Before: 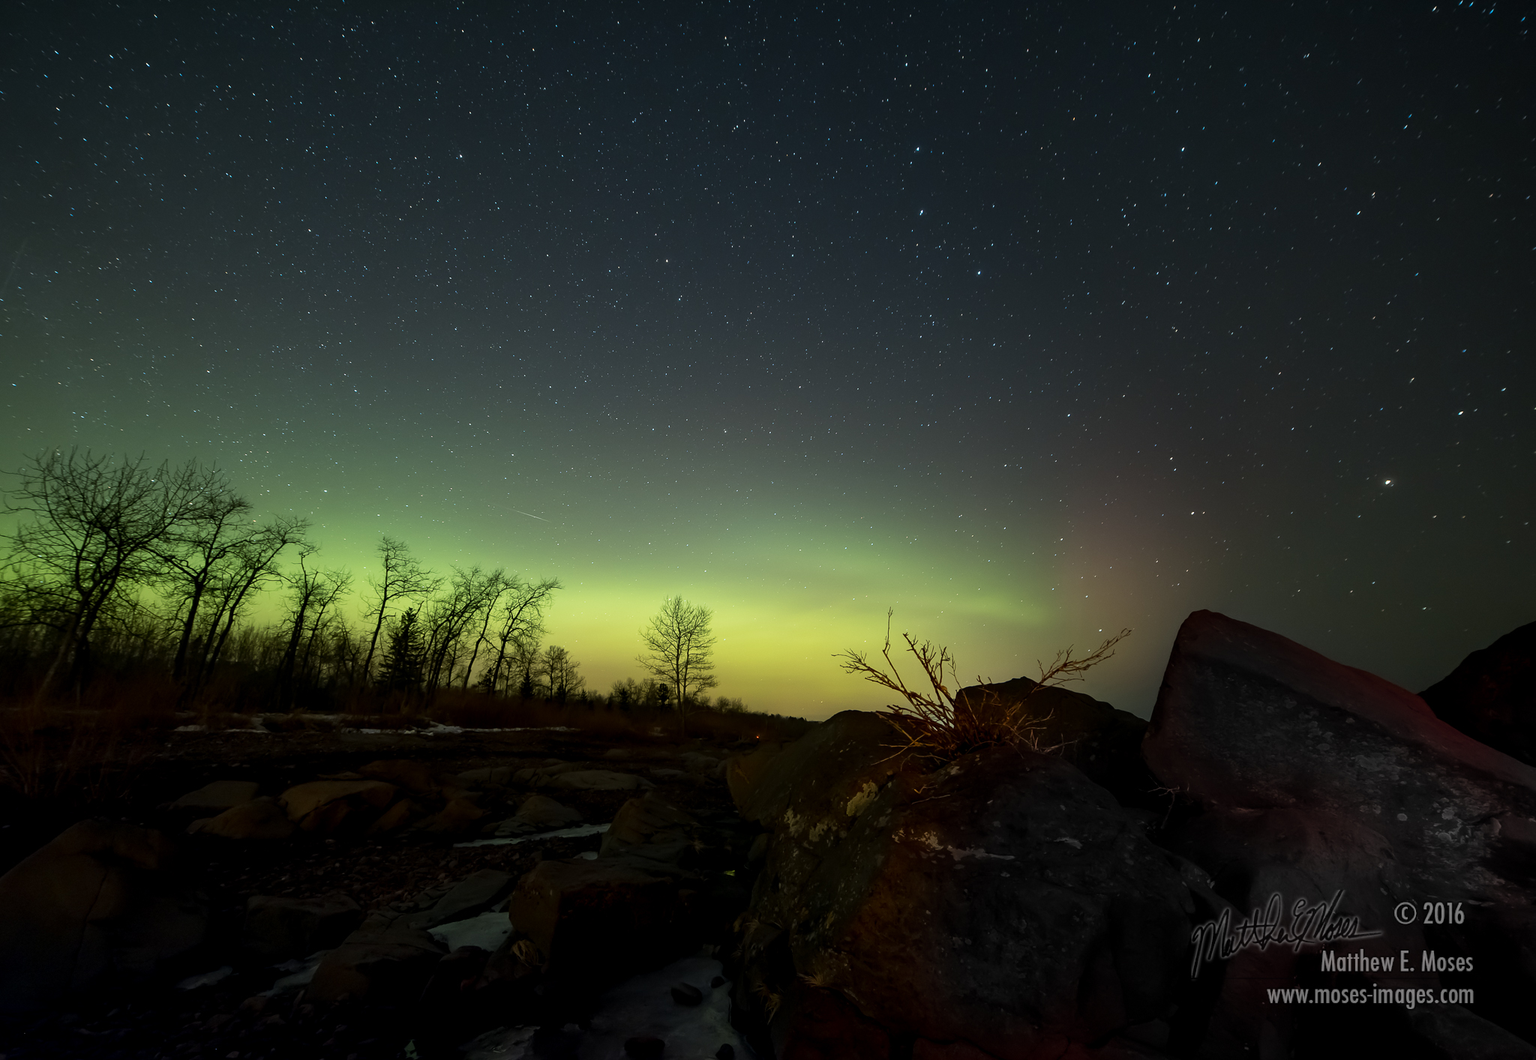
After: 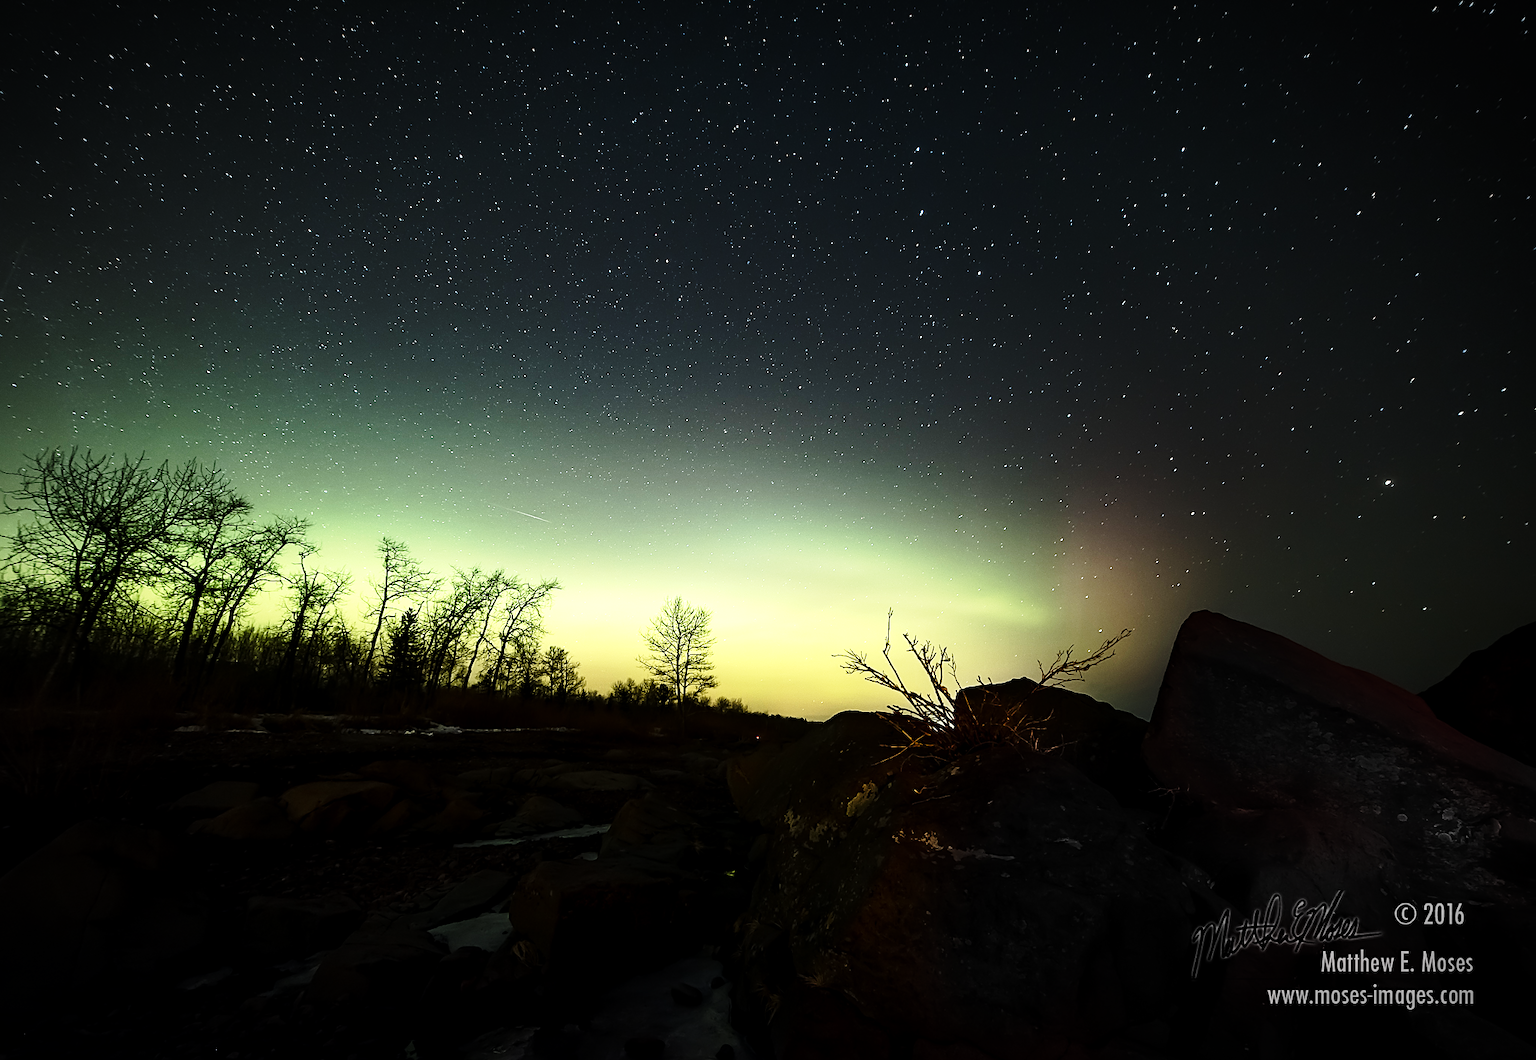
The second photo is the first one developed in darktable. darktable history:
sharpen: on, module defaults
vignetting: automatic ratio true
base curve: curves: ch0 [(0, 0) (0.028, 0.03) (0.121, 0.232) (0.46, 0.748) (0.859, 0.968) (1, 1)], preserve colors none
tone equalizer: -8 EV -1.08 EV, -7 EV -1.01 EV, -6 EV -0.867 EV, -5 EV -0.578 EV, -3 EV 0.578 EV, -2 EV 0.867 EV, -1 EV 1.01 EV, +0 EV 1.08 EV, edges refinement/feathering 500, mask exposure compensation -1.57 EV, preserve details no
